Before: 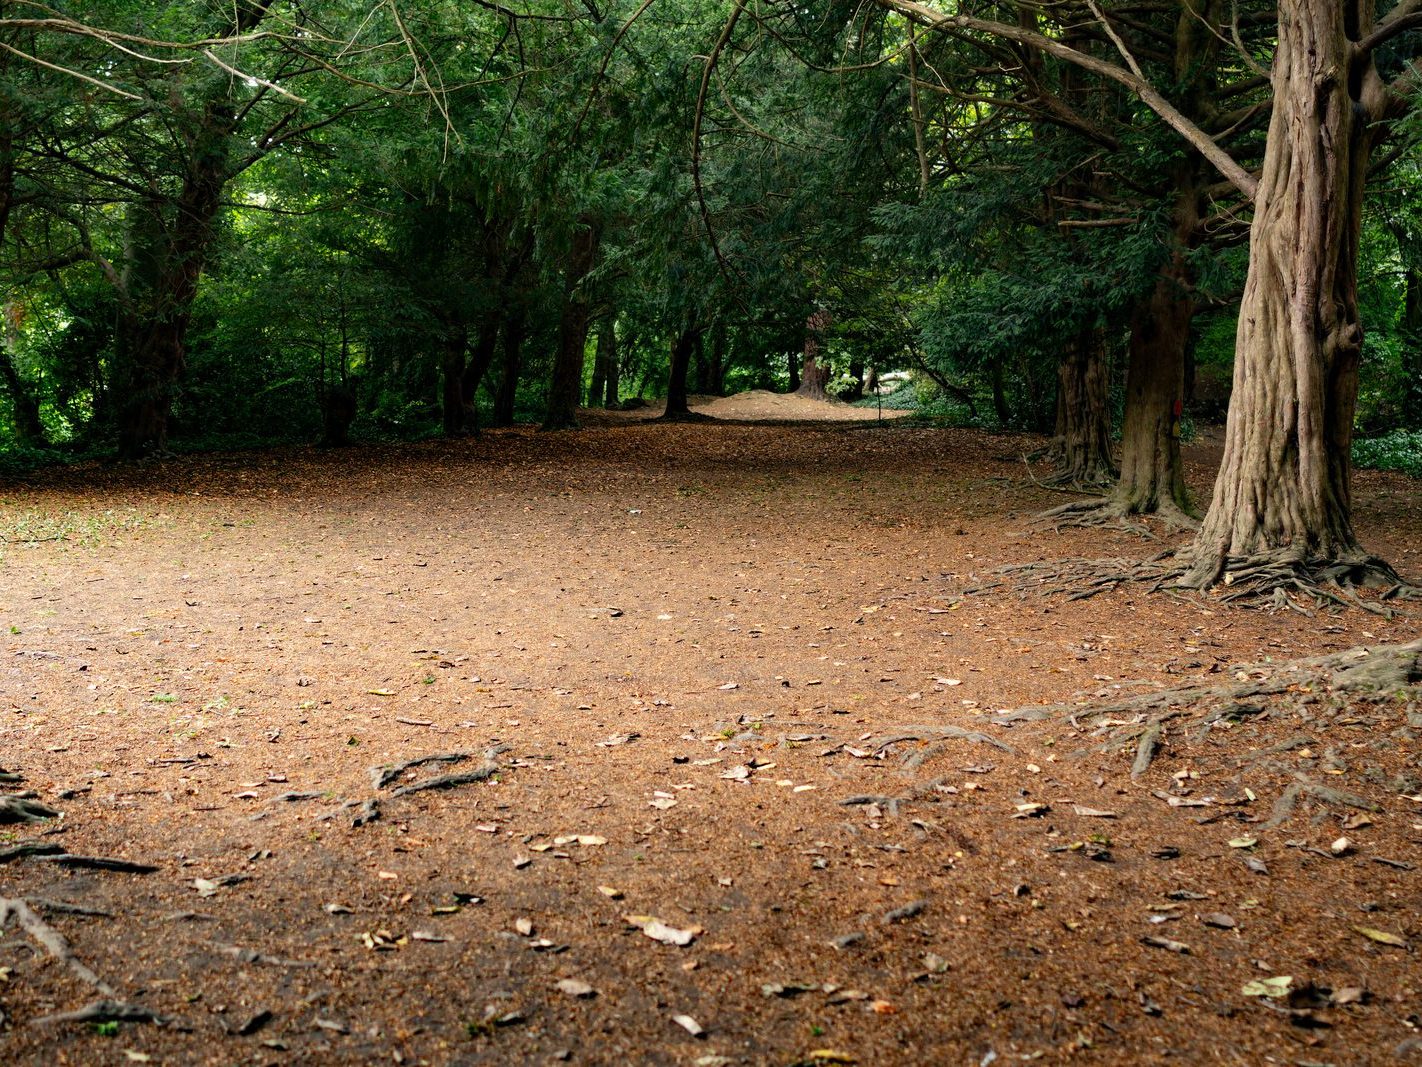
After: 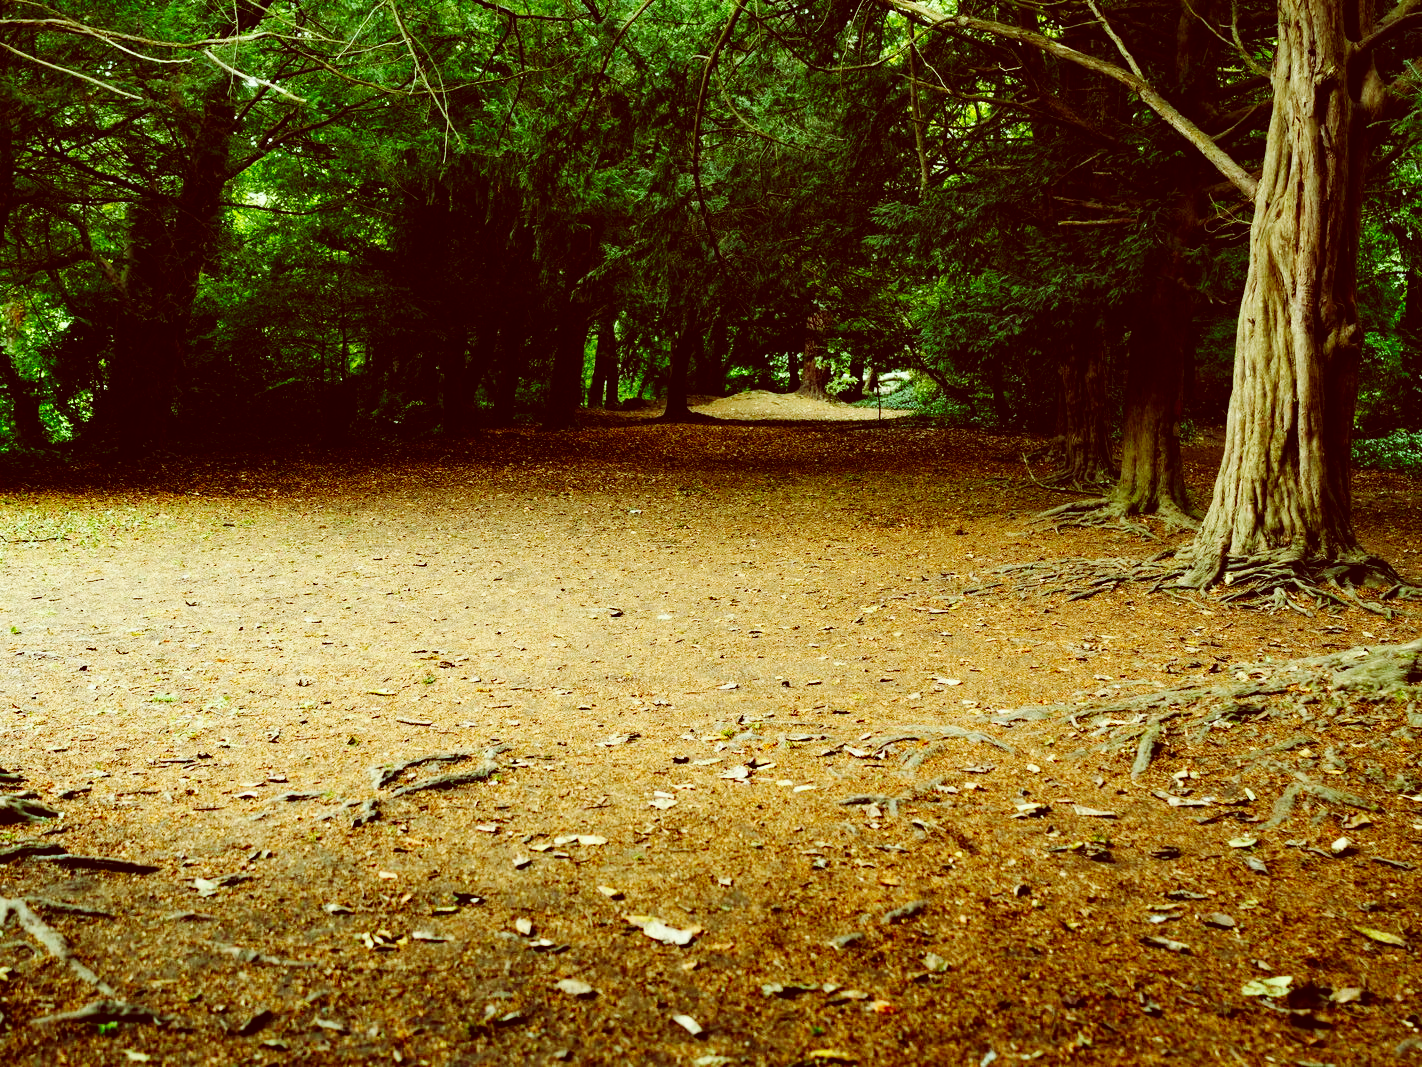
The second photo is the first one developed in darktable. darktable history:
base curve: curves: ch0 [(0, 0) (0.036, 0.025) (0.121, 0.166) (0.206, 0.329) (0.605, 0.79) (1, 1)], preserve colors none
color balance: lift [1, 1.015, 0.987, 0.985], gamma [1, 0.959, 1.042, 0.958], gain [0.927, 0.938, 1.072, 0.928], contrast 1.5%
